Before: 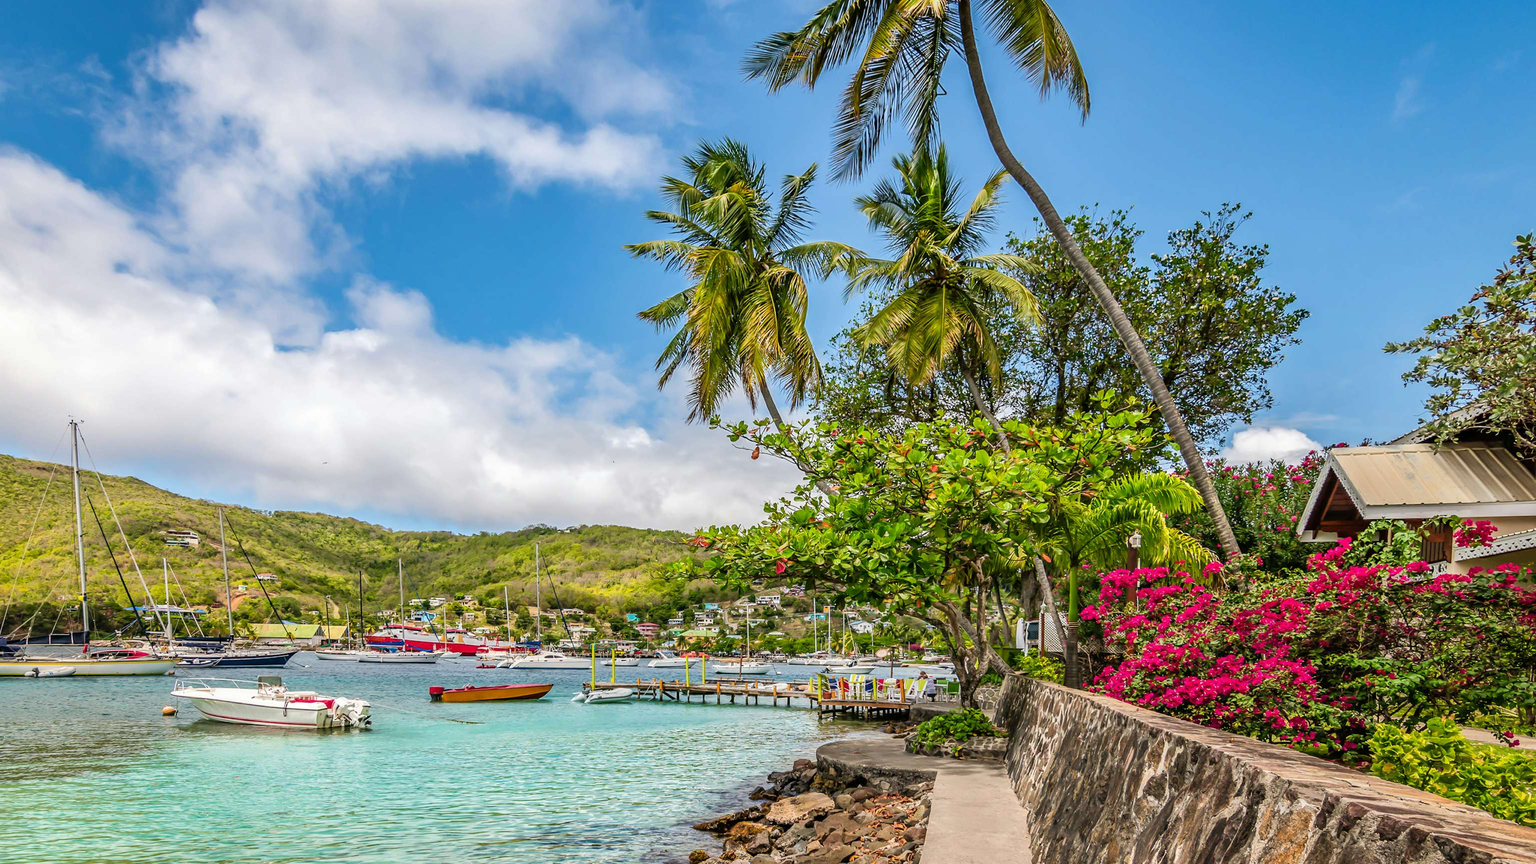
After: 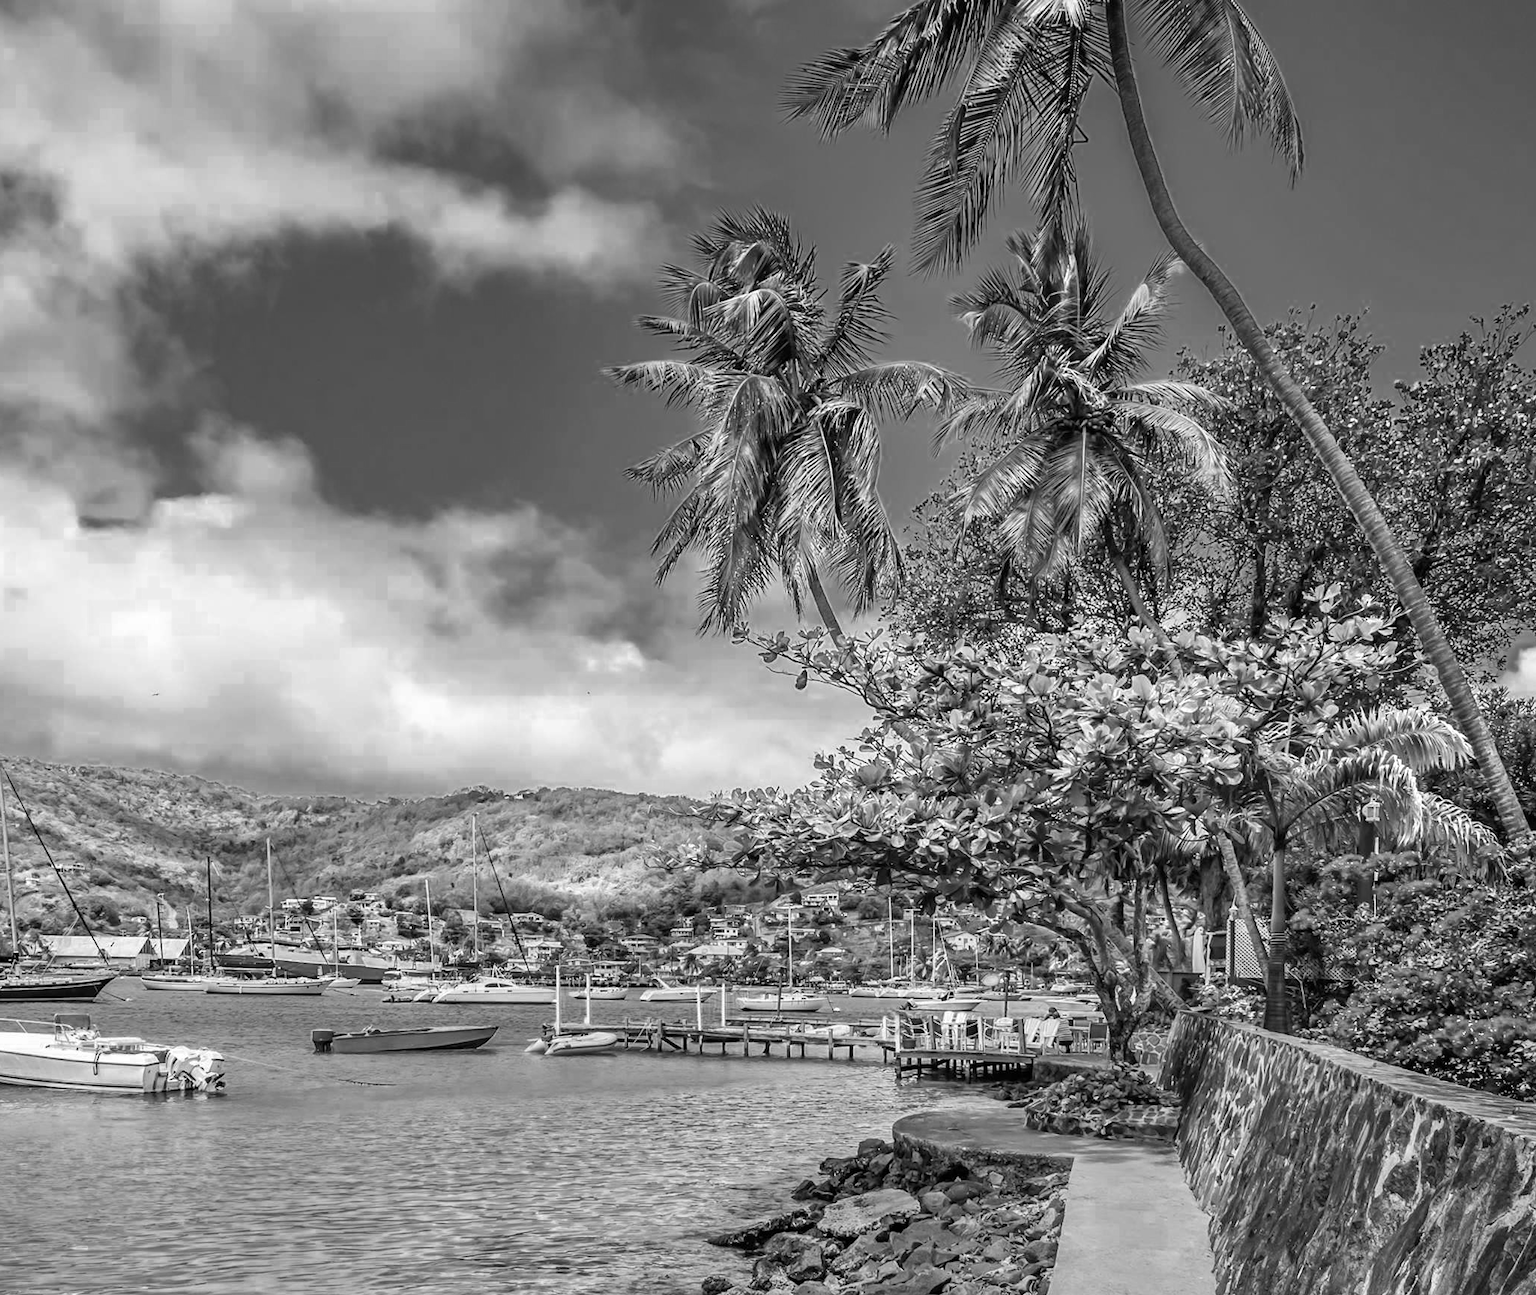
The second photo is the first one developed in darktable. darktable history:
color balance rgb: linear chroma grading › global chroma 15%, perceptual saturation grading › global saturation 30%
crop and rotate: left 14.436%, right 18.898%
color zones: curves: ch0 [(0.002, 0.593) (0.143, 0.417) (0.285, 0.541) (0.455, 0.289) (0.608, 0.327) (0.727, 0.283) (0.869, 0.571) (1, 0.603)]; ch1 [(0, 0) (0.143, 0) (0.286, 0) (0.429, 0) (0.571, 0) (0.714, 0) (0.857, 0)]
